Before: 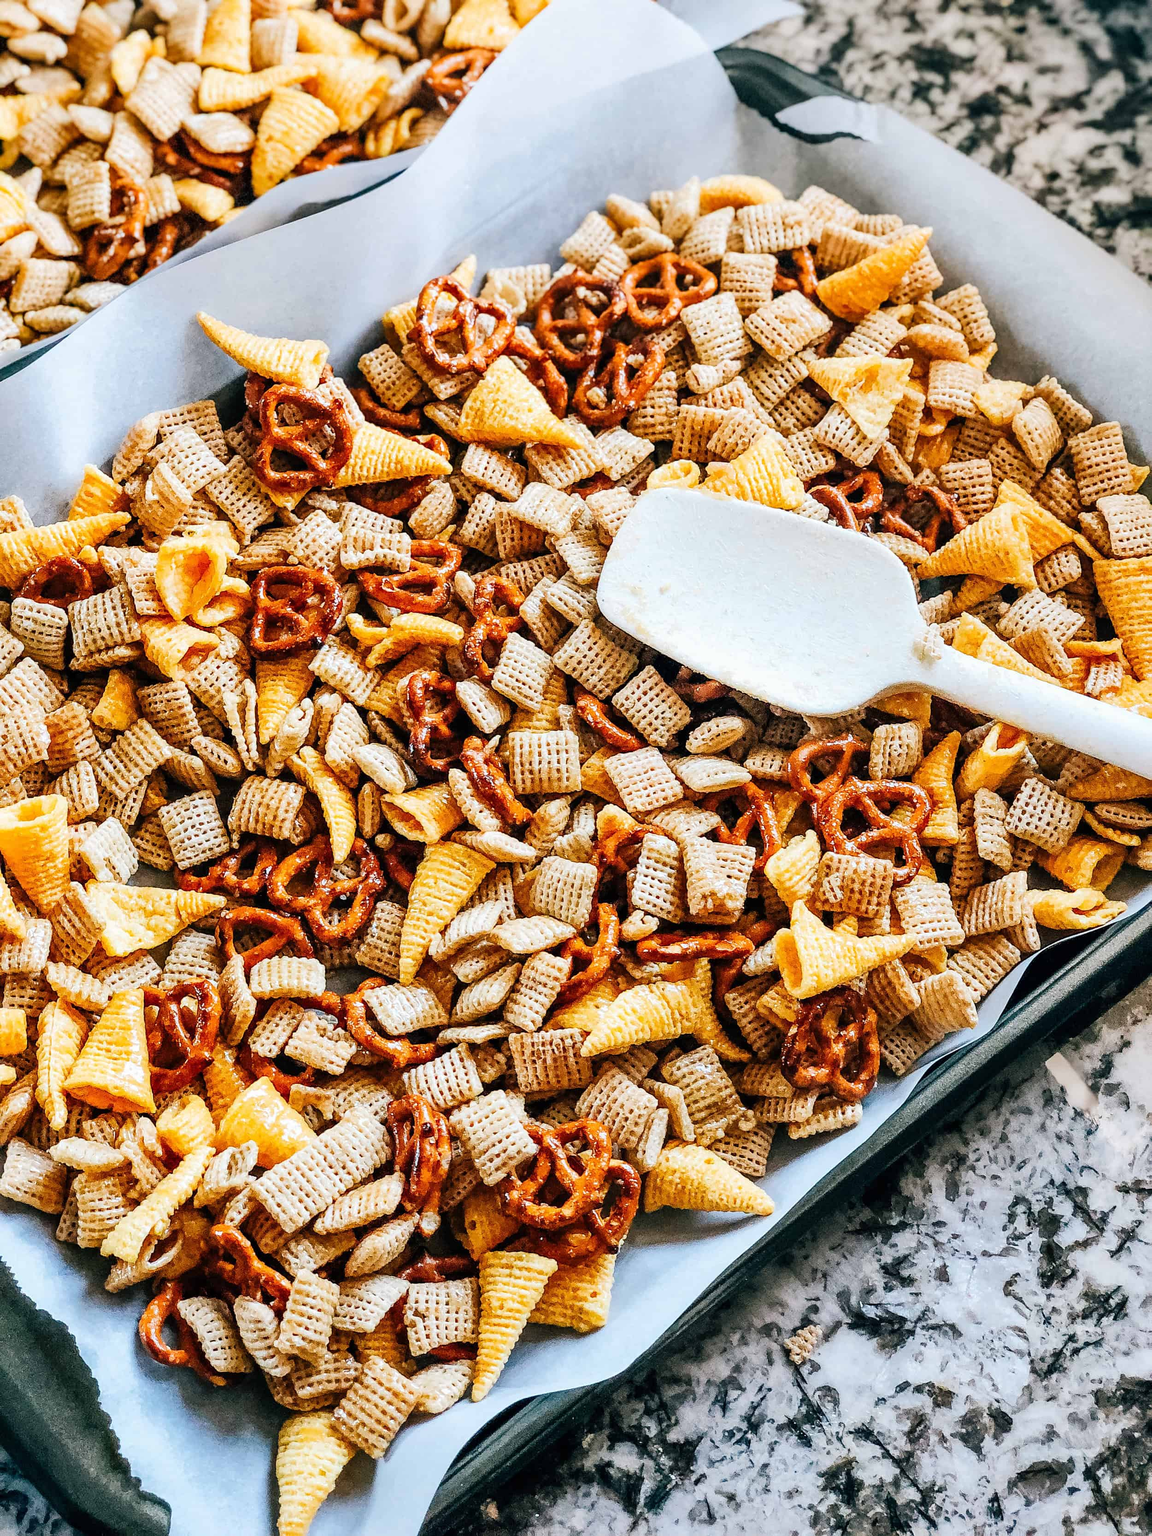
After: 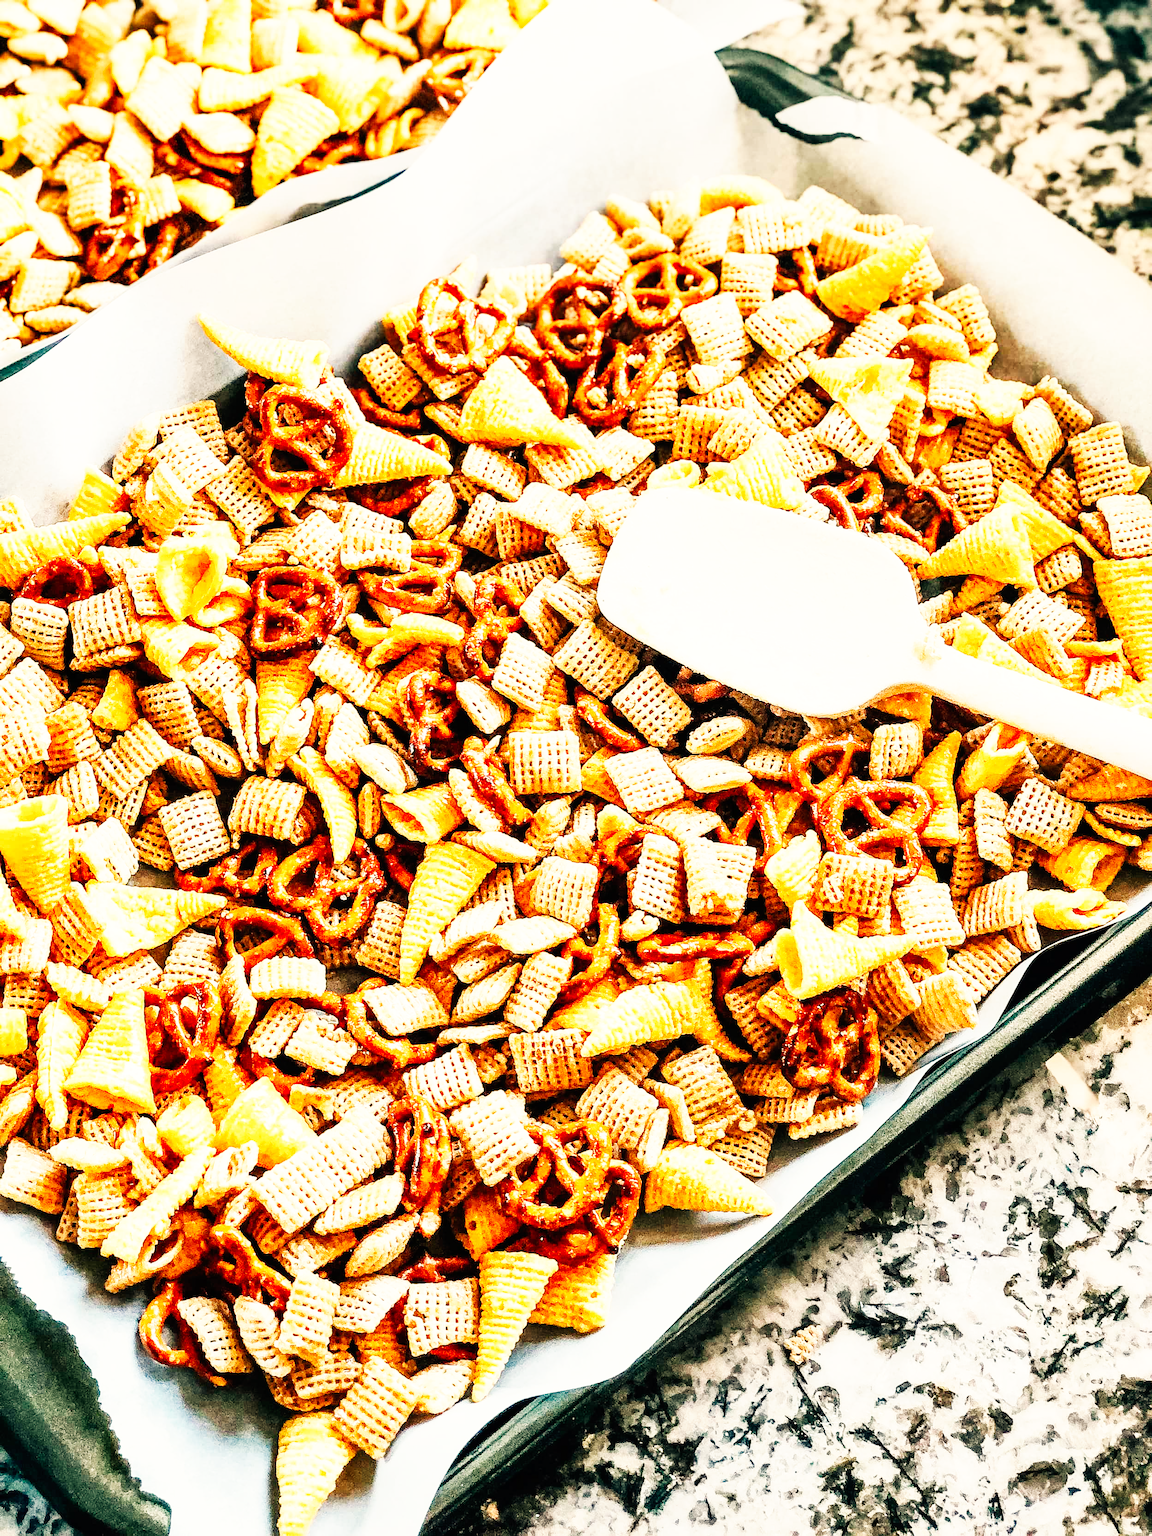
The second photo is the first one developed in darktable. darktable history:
white balance: red 1.123, blue 0.83
base curve: curves: ch0 [(0, 0) (0.007, 0.004) (0.027, 0.03) (0.046, 0.07) (0.207, 0.54) (0.442, 0.872) (0.673, 0.972) (1, 1)], preserve colors none
